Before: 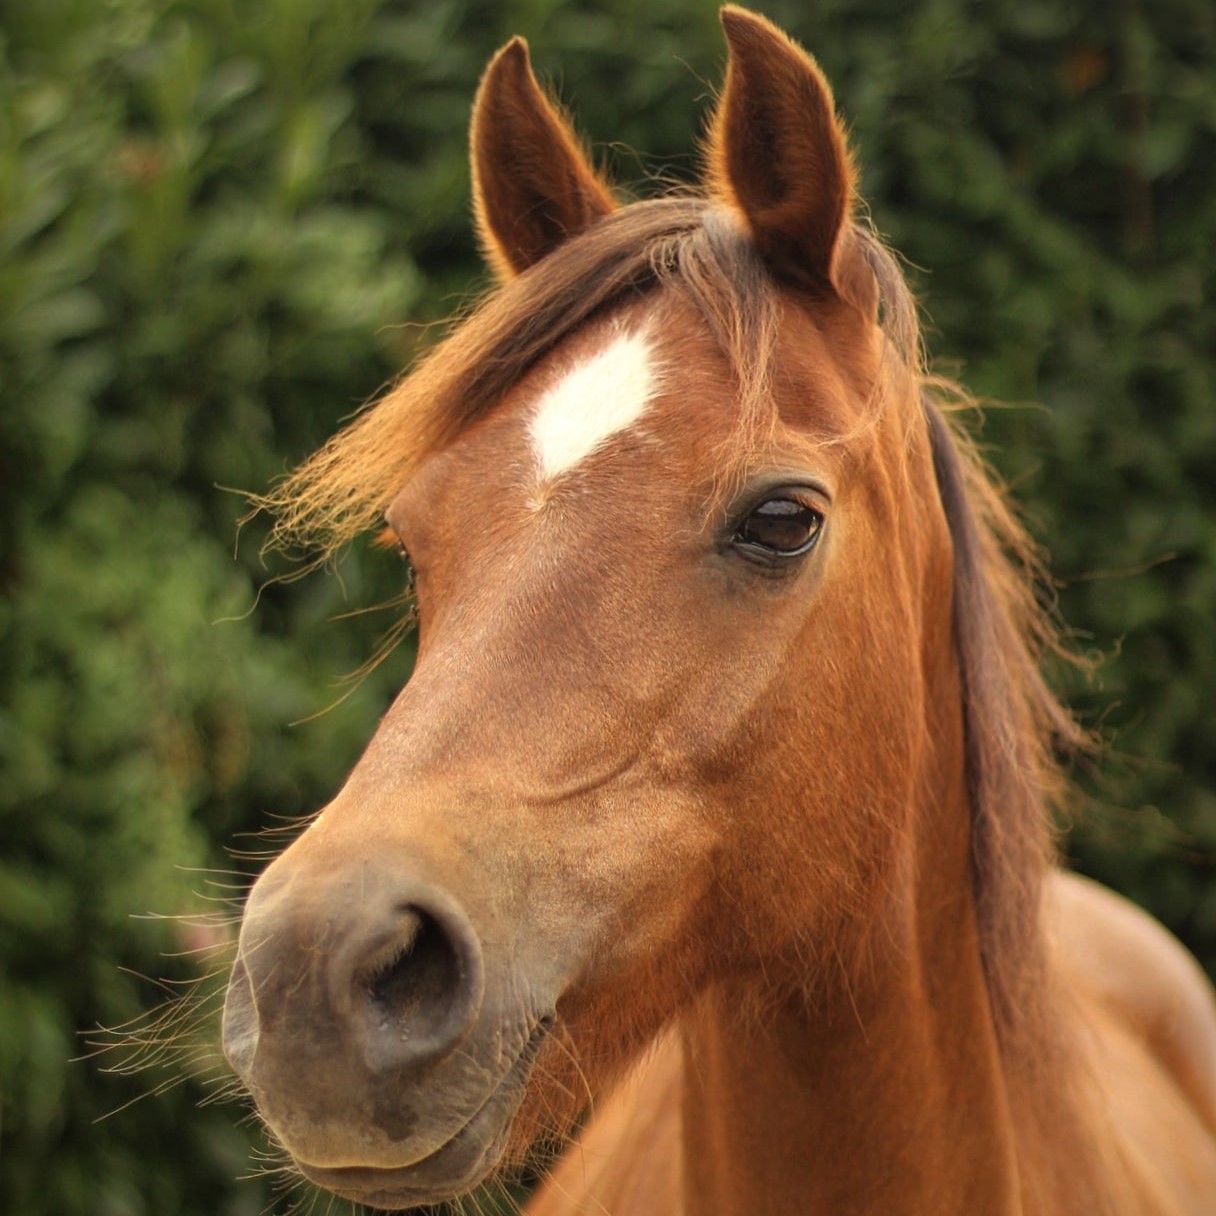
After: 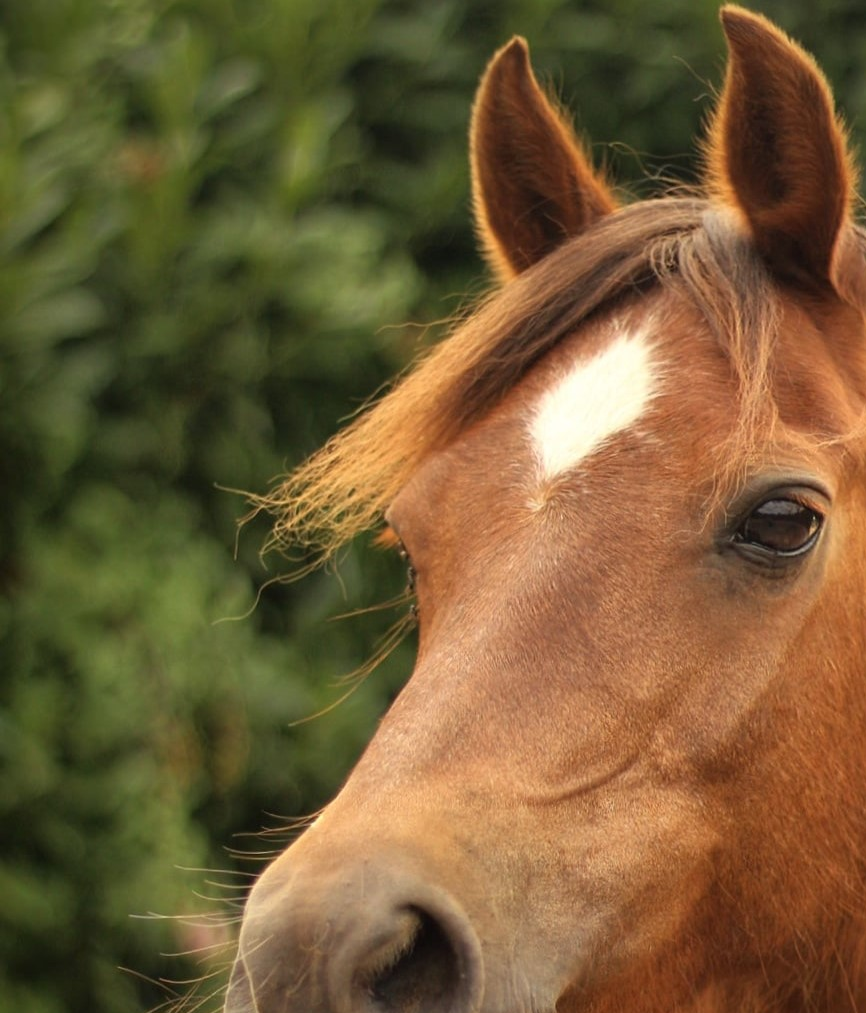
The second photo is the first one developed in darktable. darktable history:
crop: right 28.738%, bottom 16.634%
